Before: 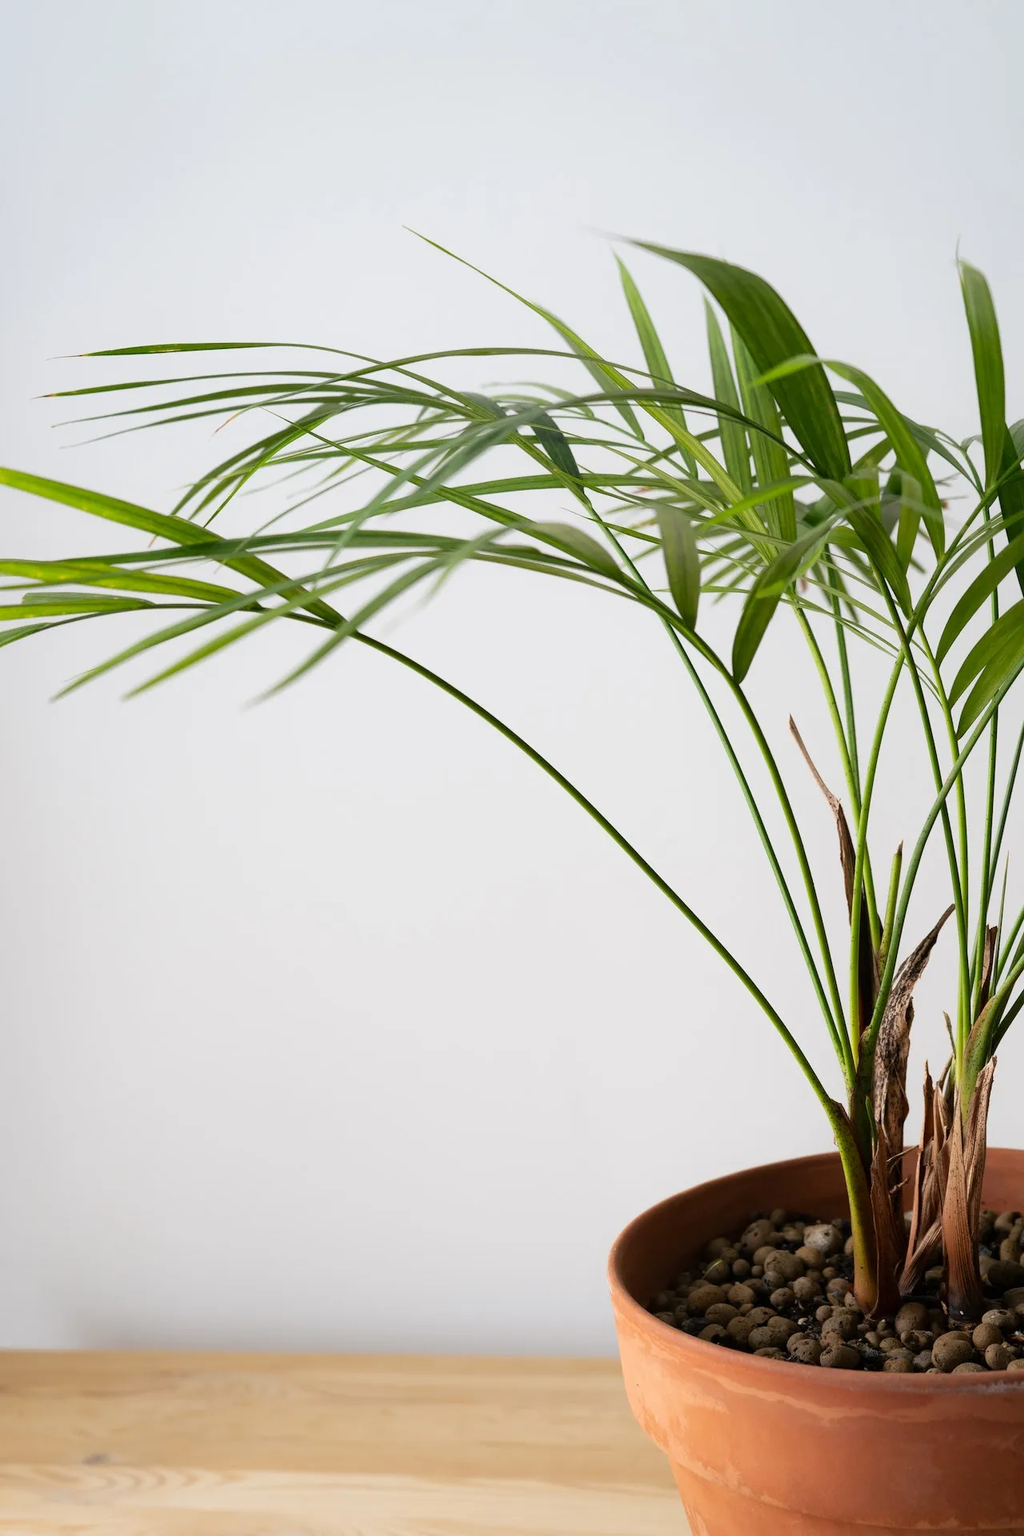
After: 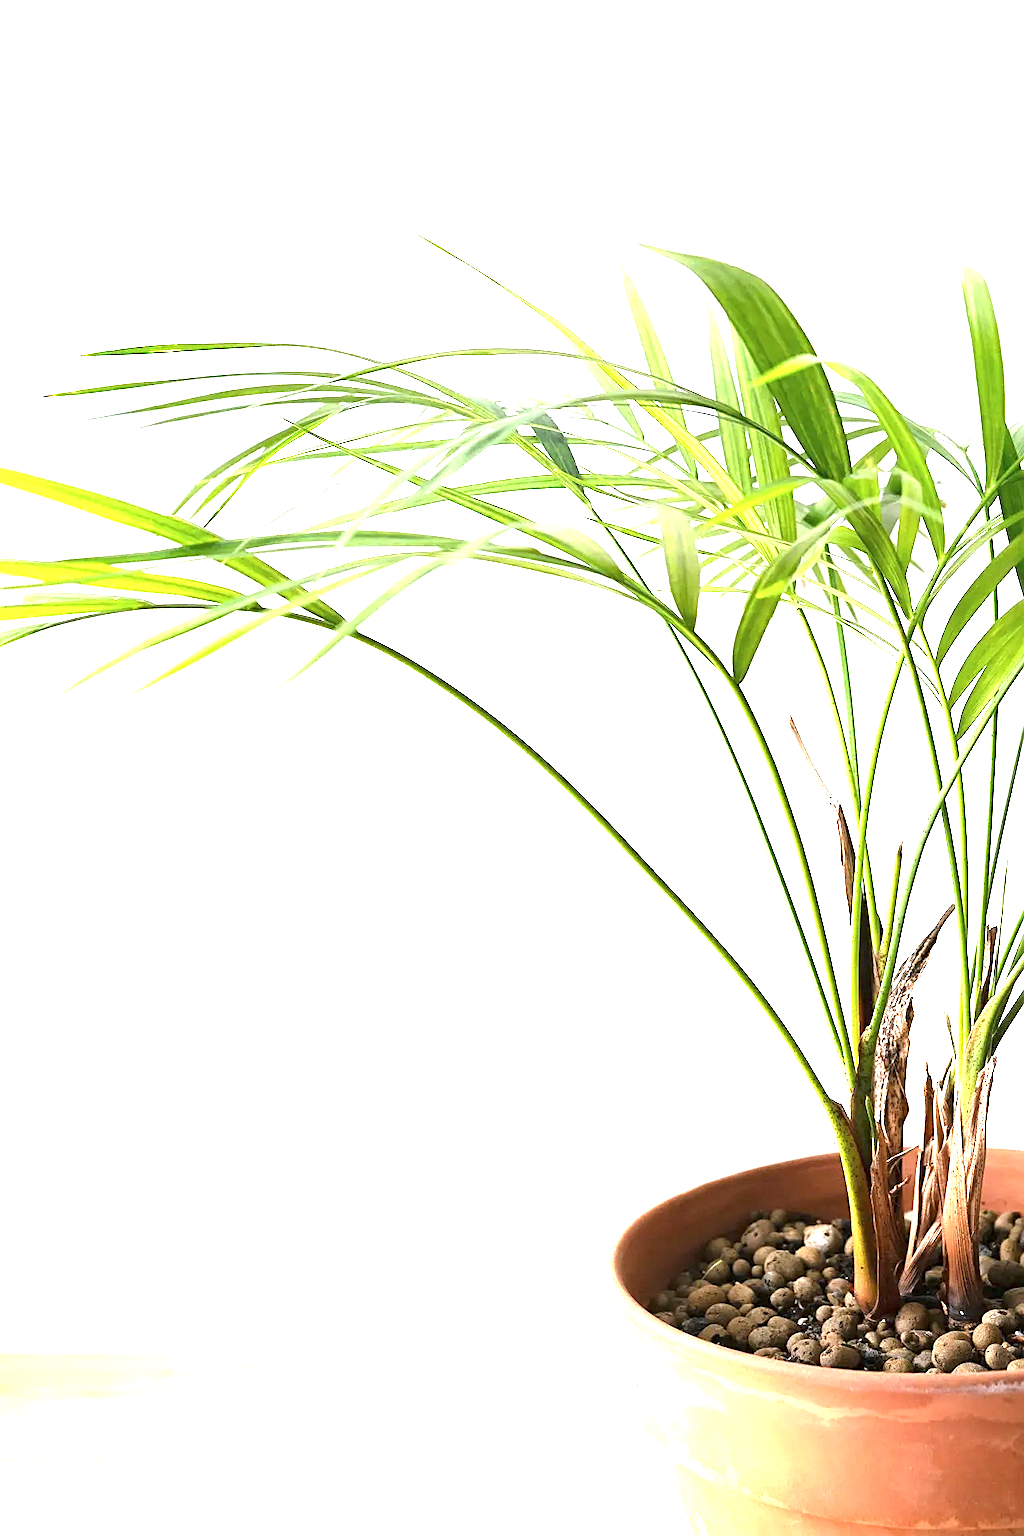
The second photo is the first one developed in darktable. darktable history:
sharpen: on, module defaults
contrast brightness saturation: saturation -0.05
exposure: black level correction 0, exposure 2.327 EV, compensate exposure bias true, compensate highlight preservation false
white balance: red 0.983, blue 1.036
